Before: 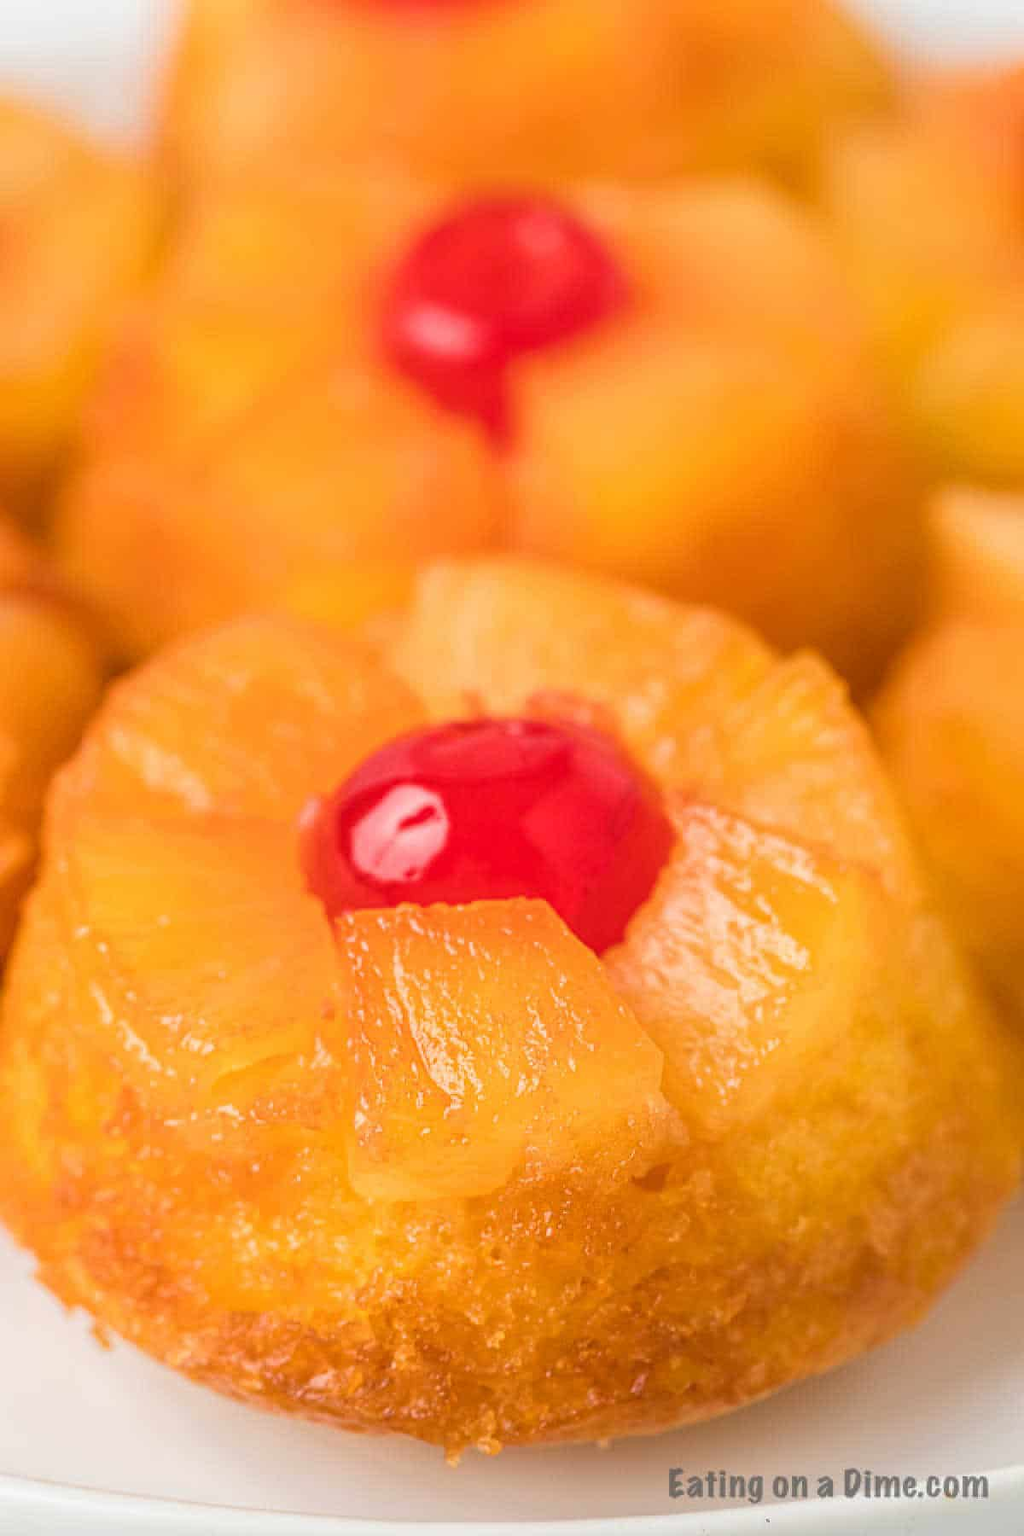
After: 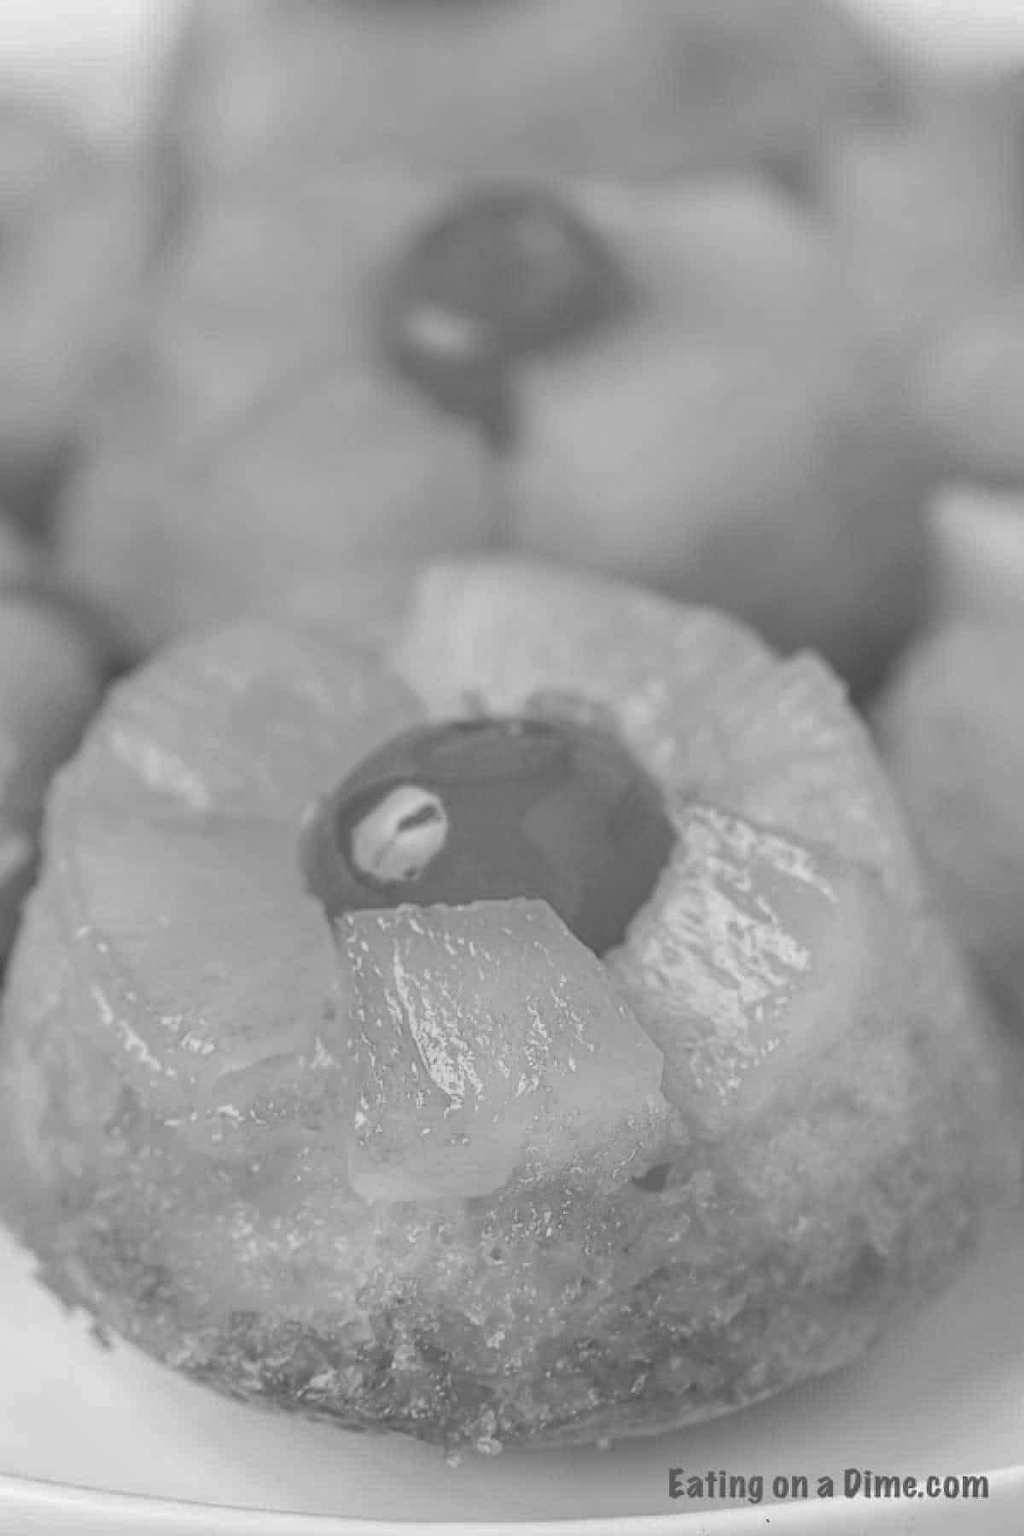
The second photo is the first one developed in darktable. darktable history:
shadows and highlights: shadows 53, soften with gaussian
monochrome: on, module defaults
